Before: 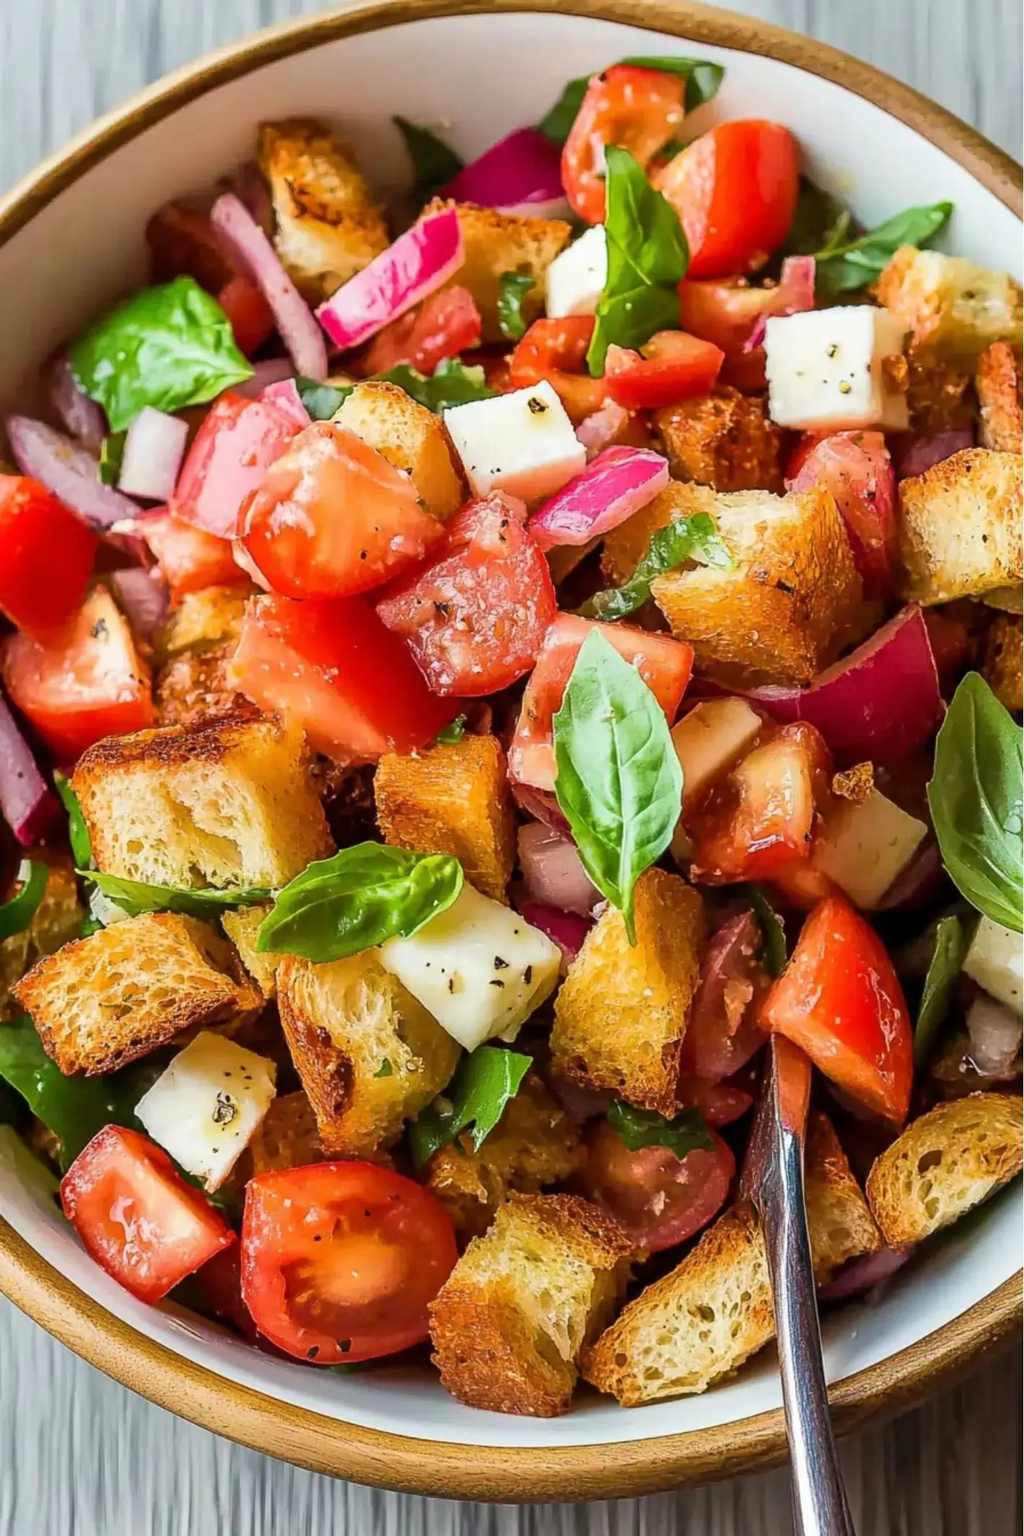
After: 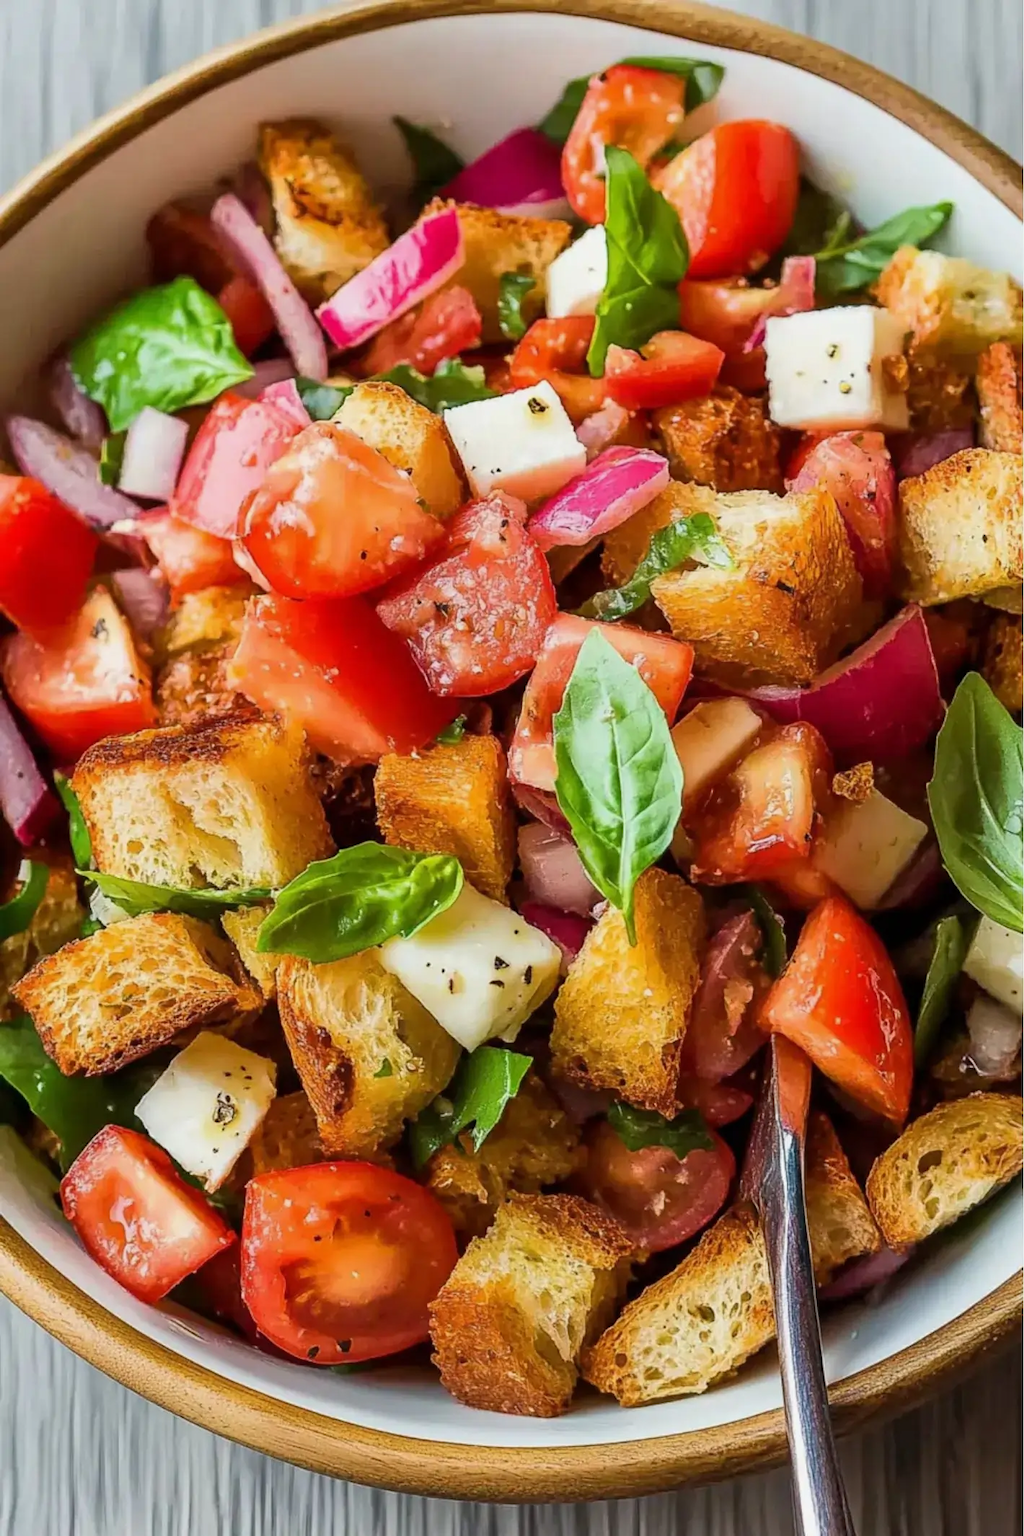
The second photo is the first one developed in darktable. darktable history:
exposure: exposure -0.116 EV, compensate exposure bias true, compensate highlight preservation false
